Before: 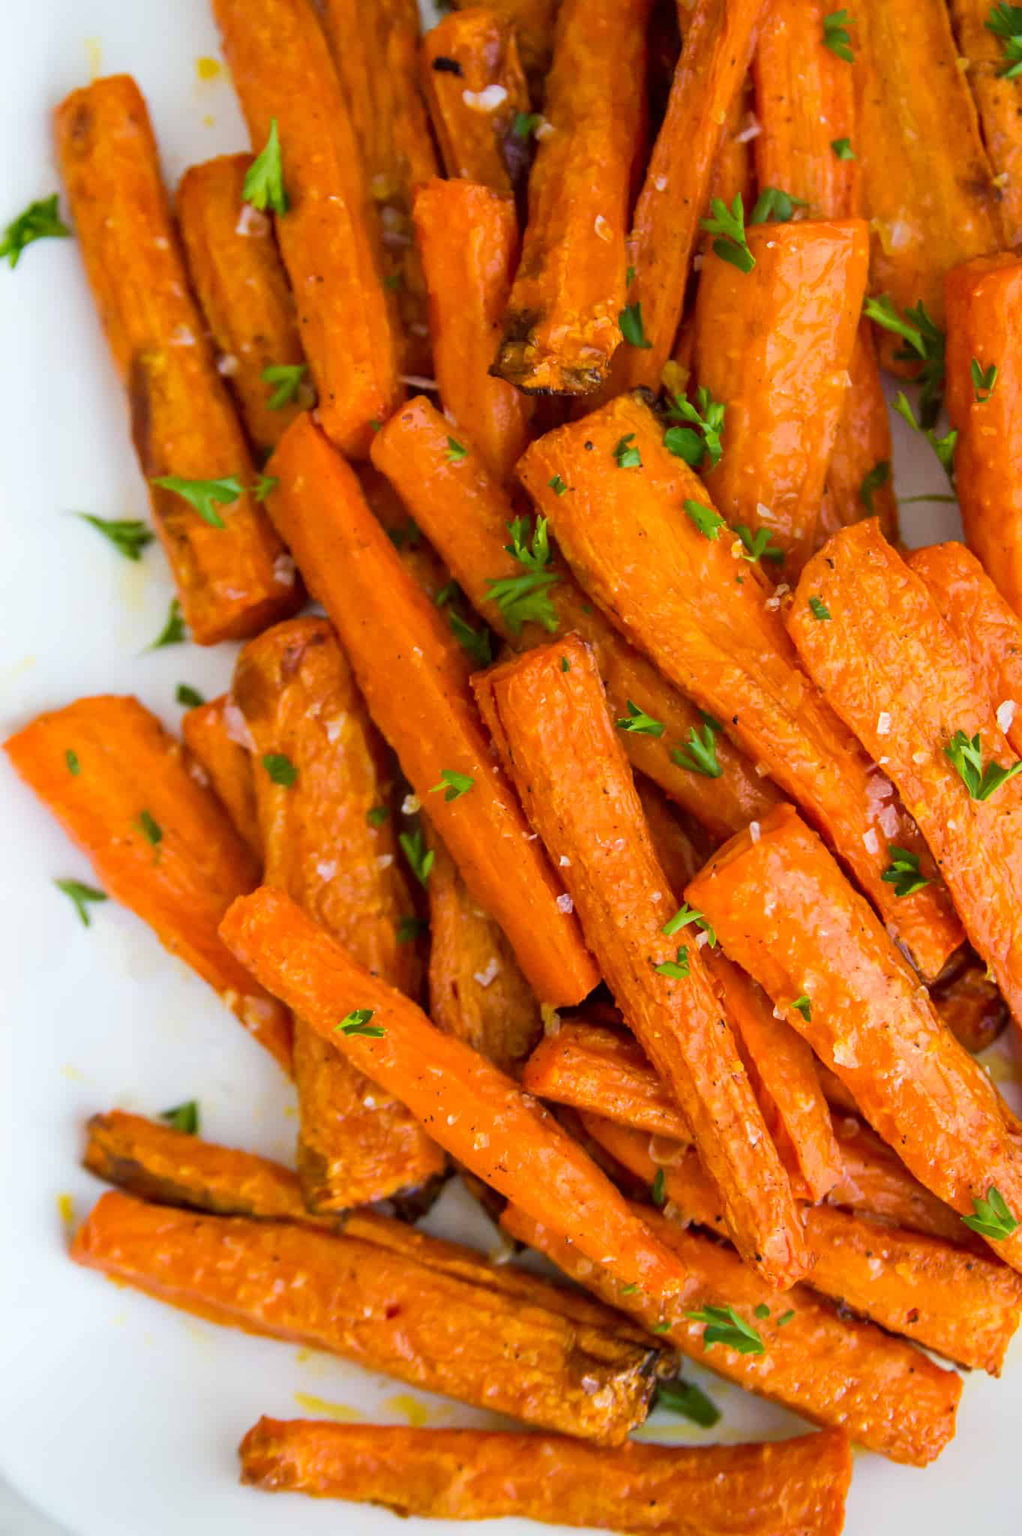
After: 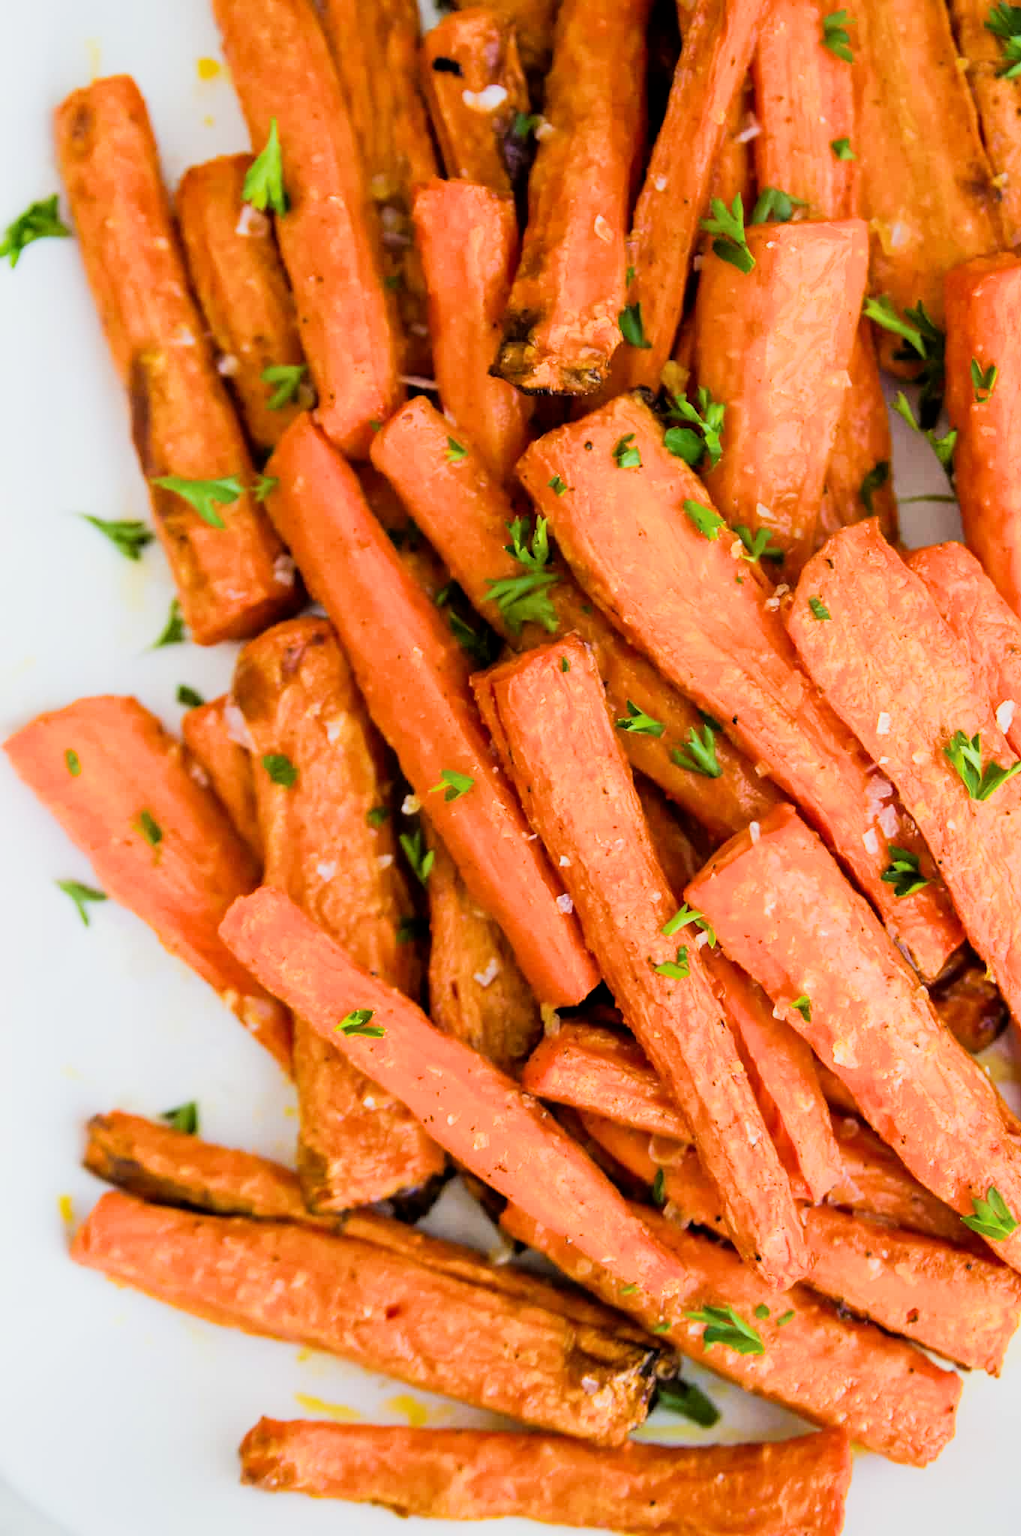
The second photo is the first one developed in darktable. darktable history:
filmic rgb: black relative exposure -5 EV, hardness 2.88, contrast 1.3, highlights saturation mix -30%
exposure: black level correction 0.001, exposure 0.5 EV, compensate exposure bias true, compensate highlight preservation false
